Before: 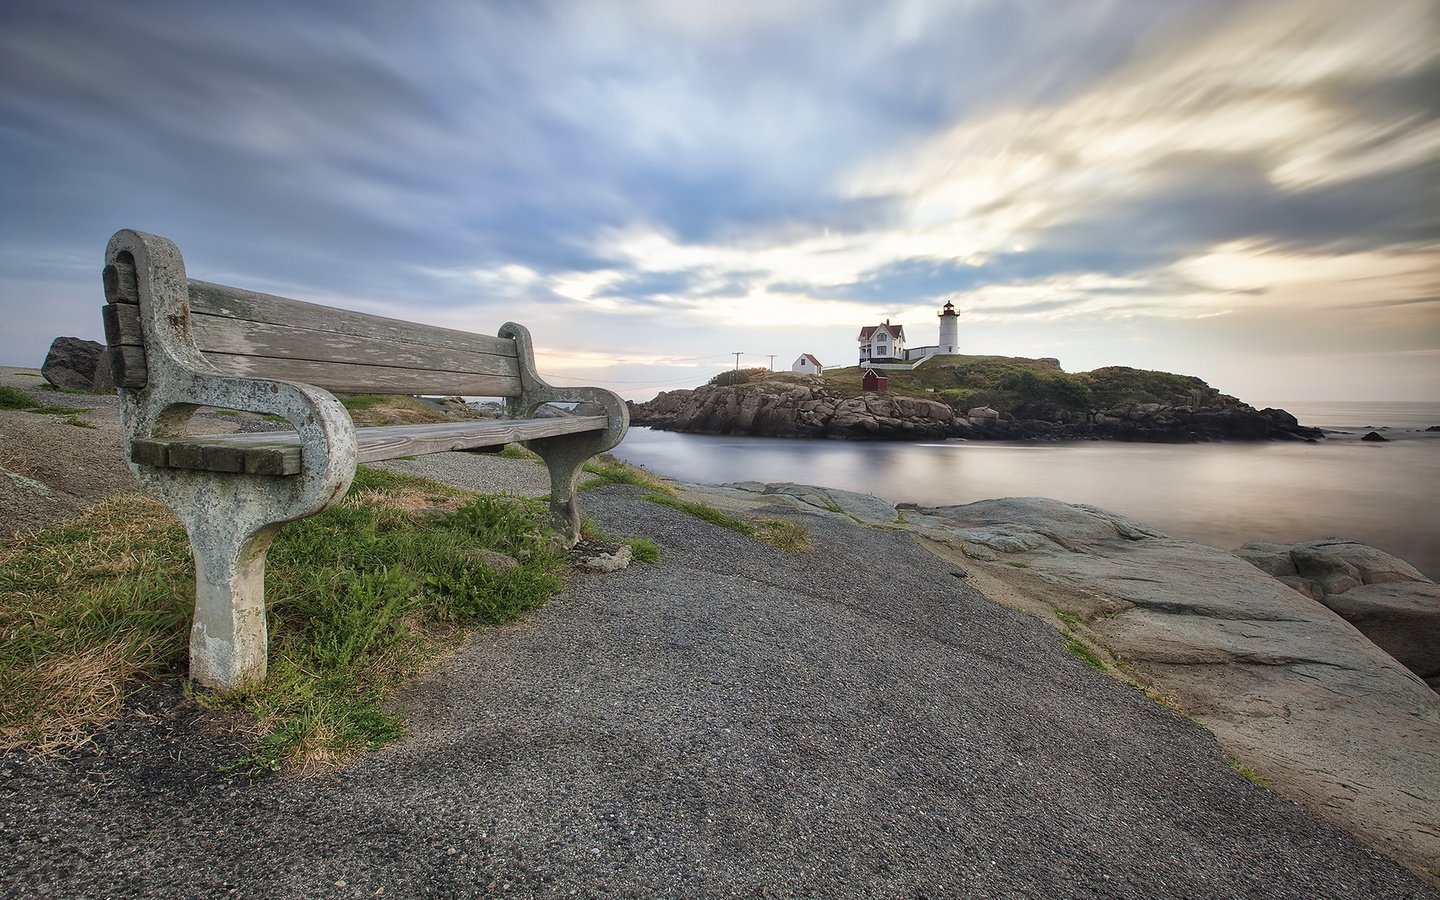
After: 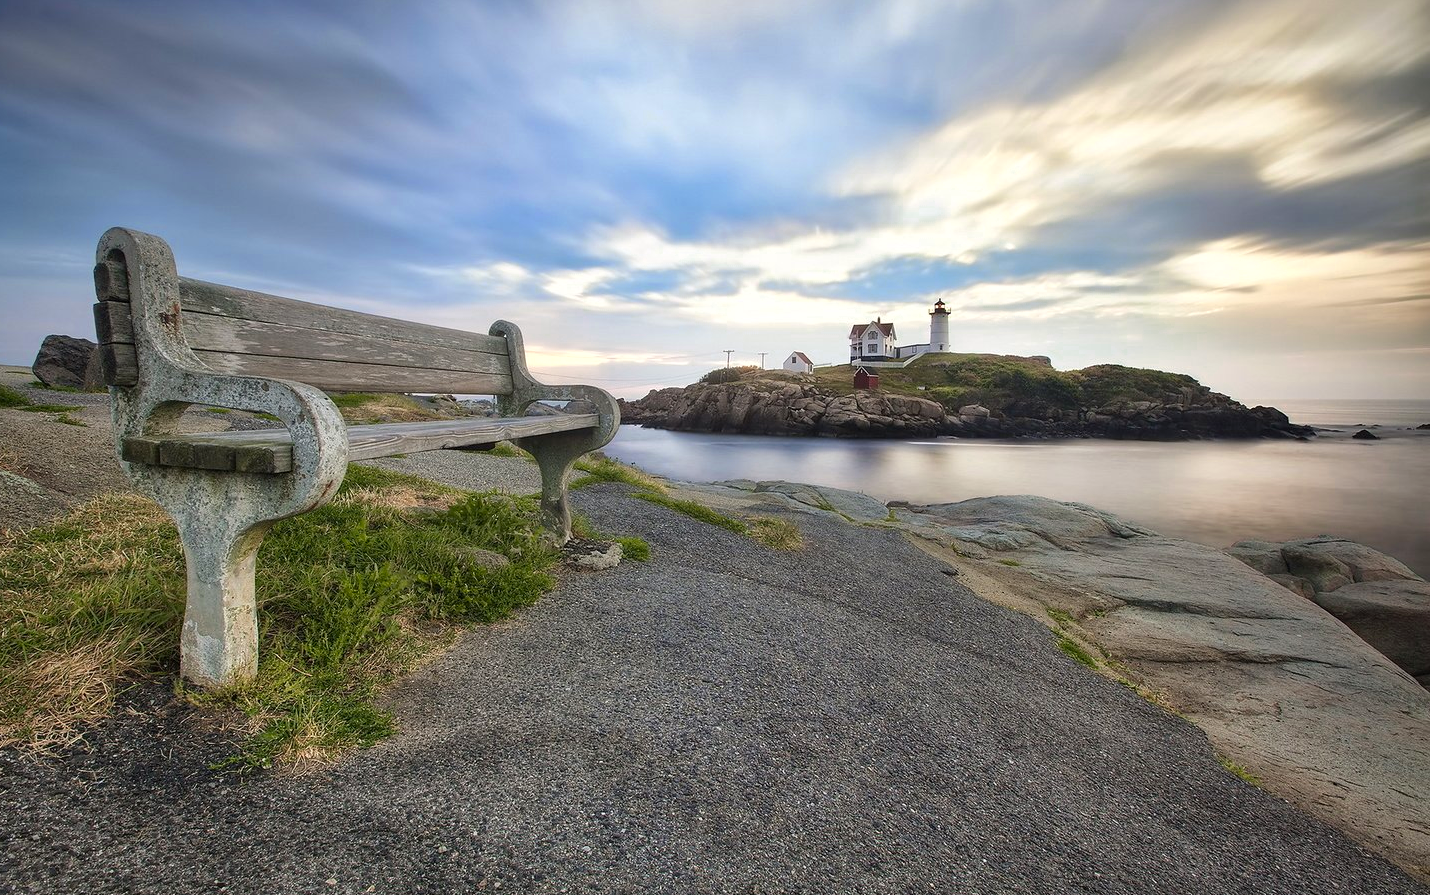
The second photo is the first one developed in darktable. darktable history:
color zones: curves: ch0 [(0.099, 0.624) (0.257, 0.596) (0.384, 0.376) (0.529, 0.492) (0.697, 0.564) (0.768, 0.532) (0.908, 0.644)]; ch1 [(0.112, 0.564) (0.254, 0.612) (0.432, 0.676) (0.592, 0.456) (0.743, 0.684) (0.888, 0.536)]; ch2 [(0.25, 0.5) (0.469, 0.36) (0.75, 0.5)]
crop and rotate: left 0.634%, top 0.236%, bottom 0.277%
